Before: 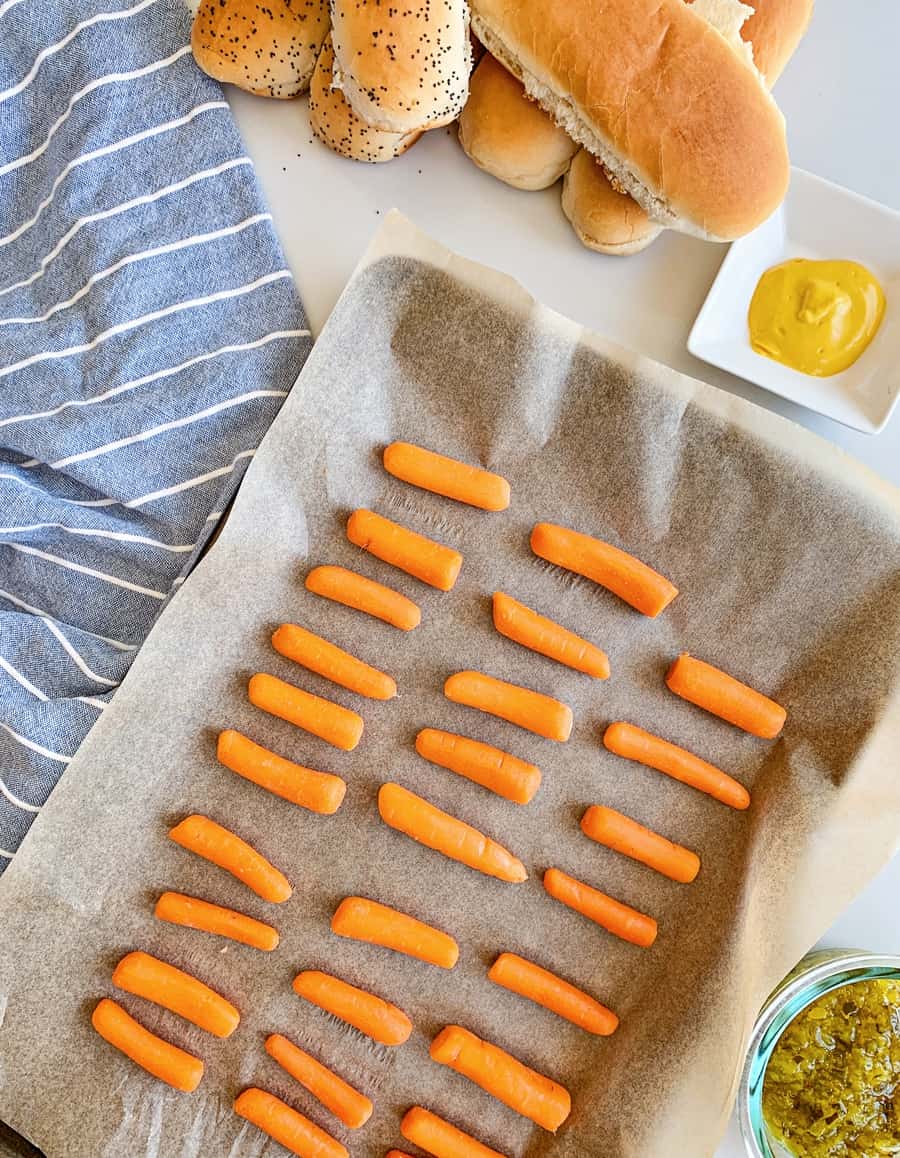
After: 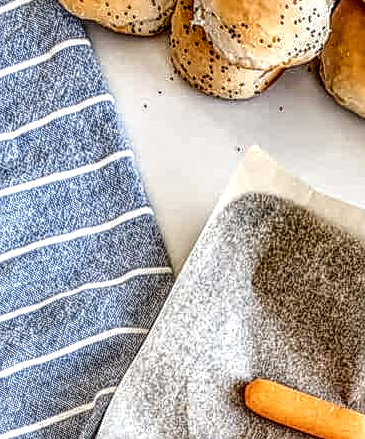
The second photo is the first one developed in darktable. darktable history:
crop: left 15.452%, top 5.459%, right 43.956%, bottom 56.62%
sharpen: on, module defaults
local contrast: highlights 0%, shadows 0%, detail 300%, midtone range 0.3
